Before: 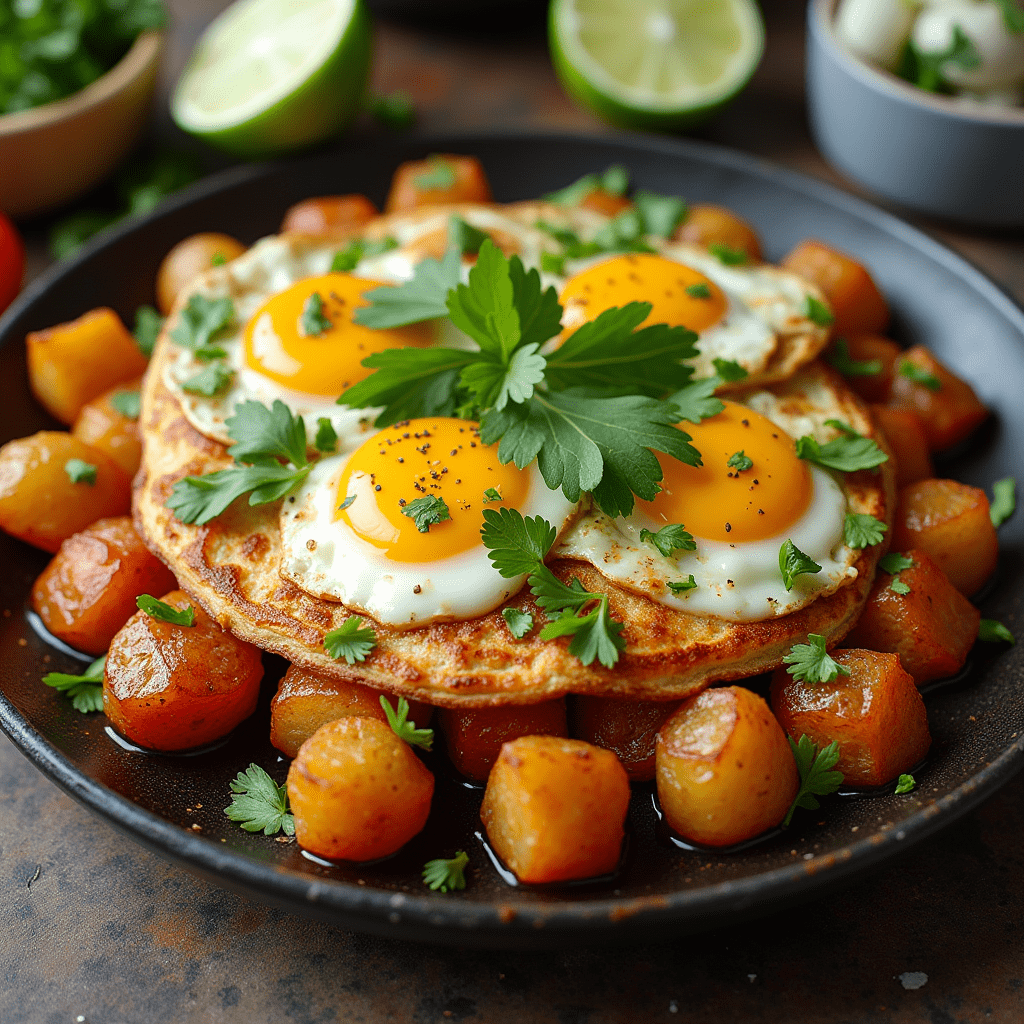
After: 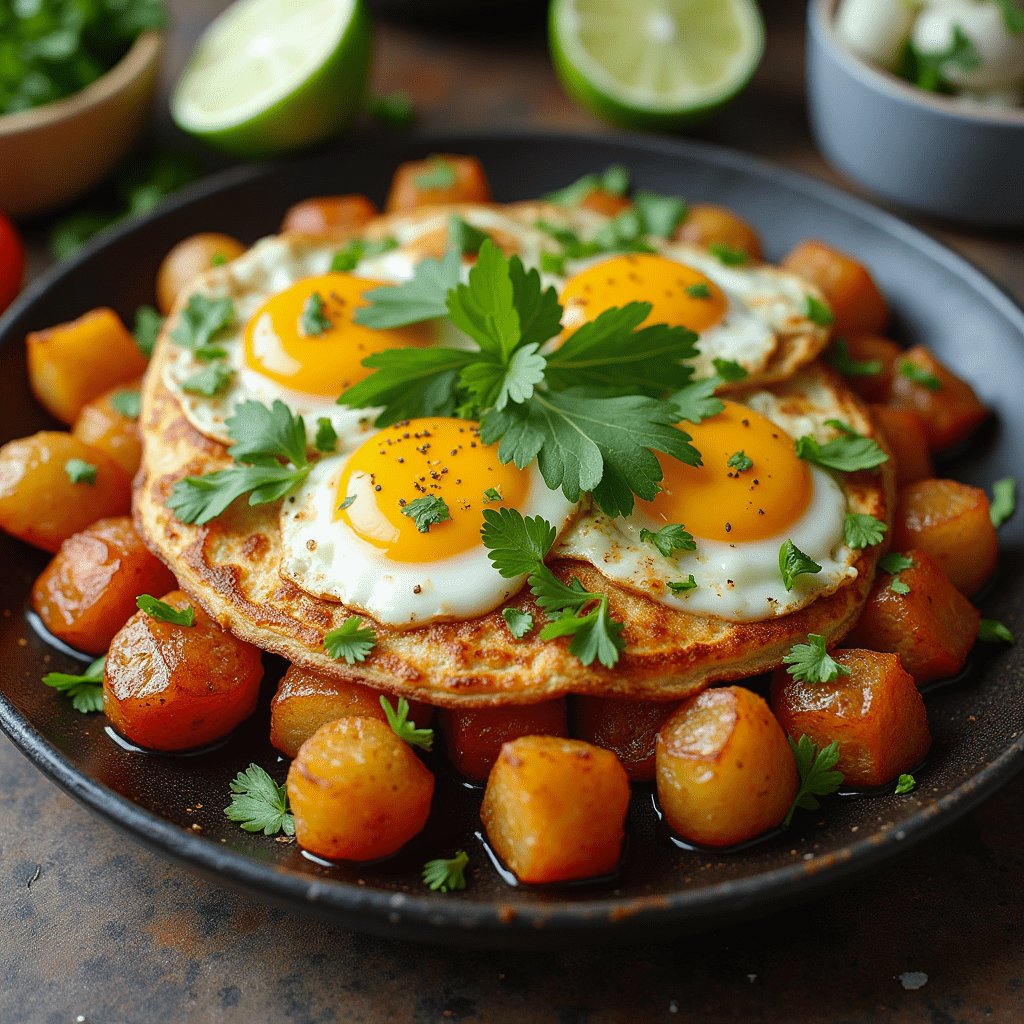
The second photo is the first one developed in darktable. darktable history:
white balance: red 0.986, blue 1.01
local contrast: mode bilateral grid, contrast 100, coarseness 100, detail 91%, midtone range 0.2
